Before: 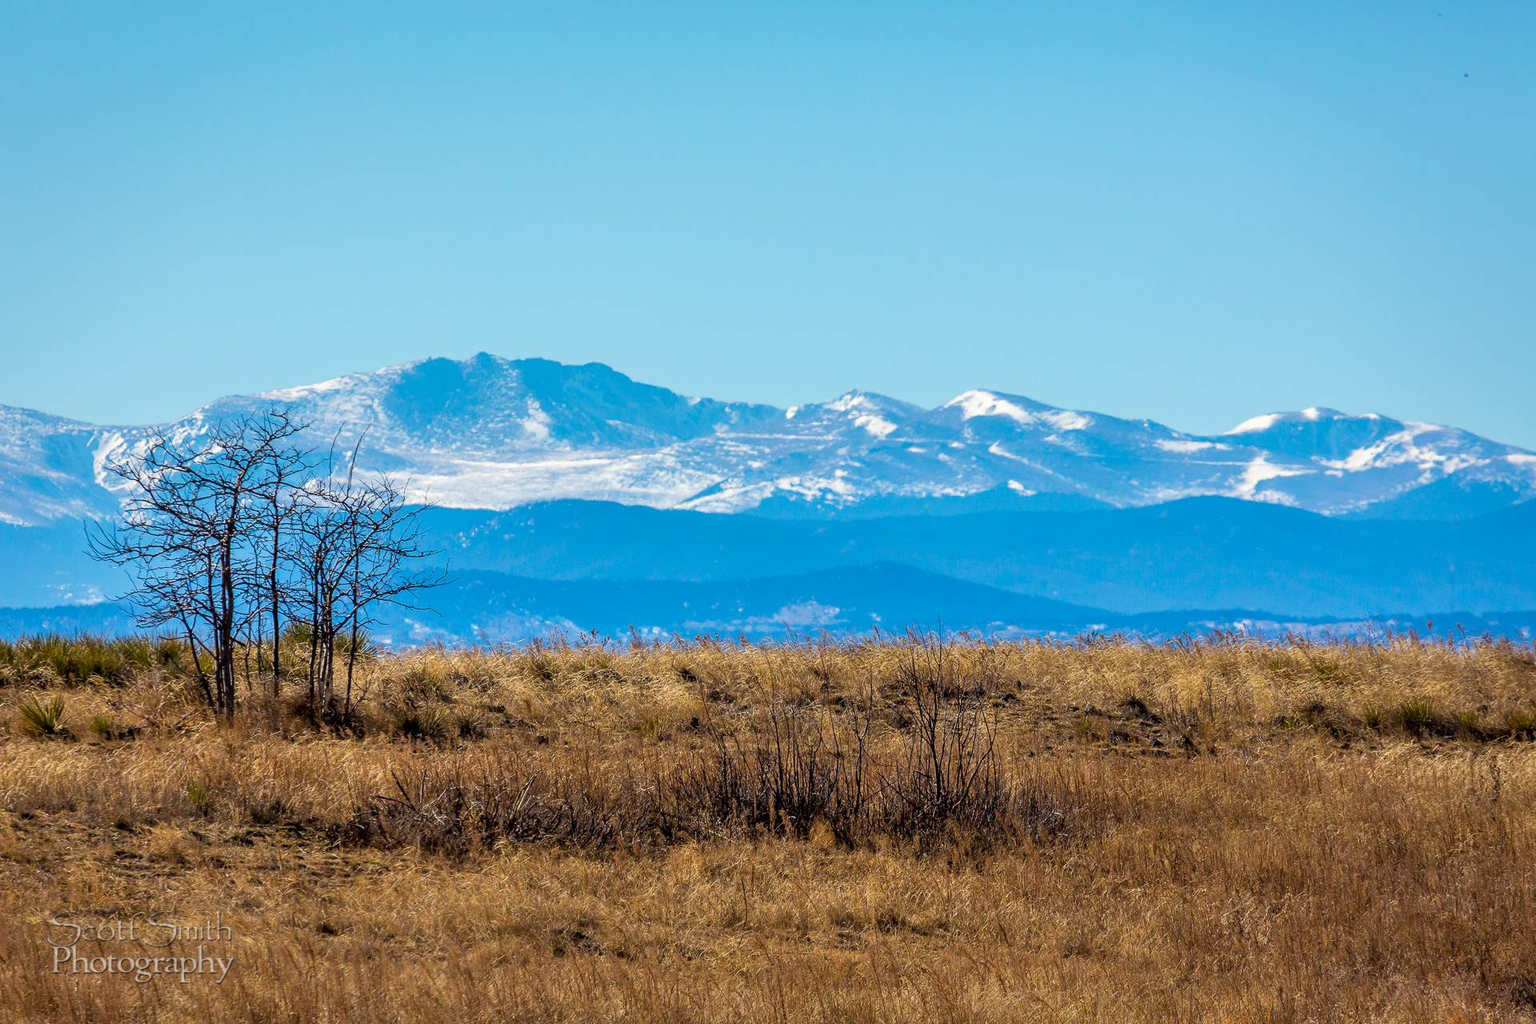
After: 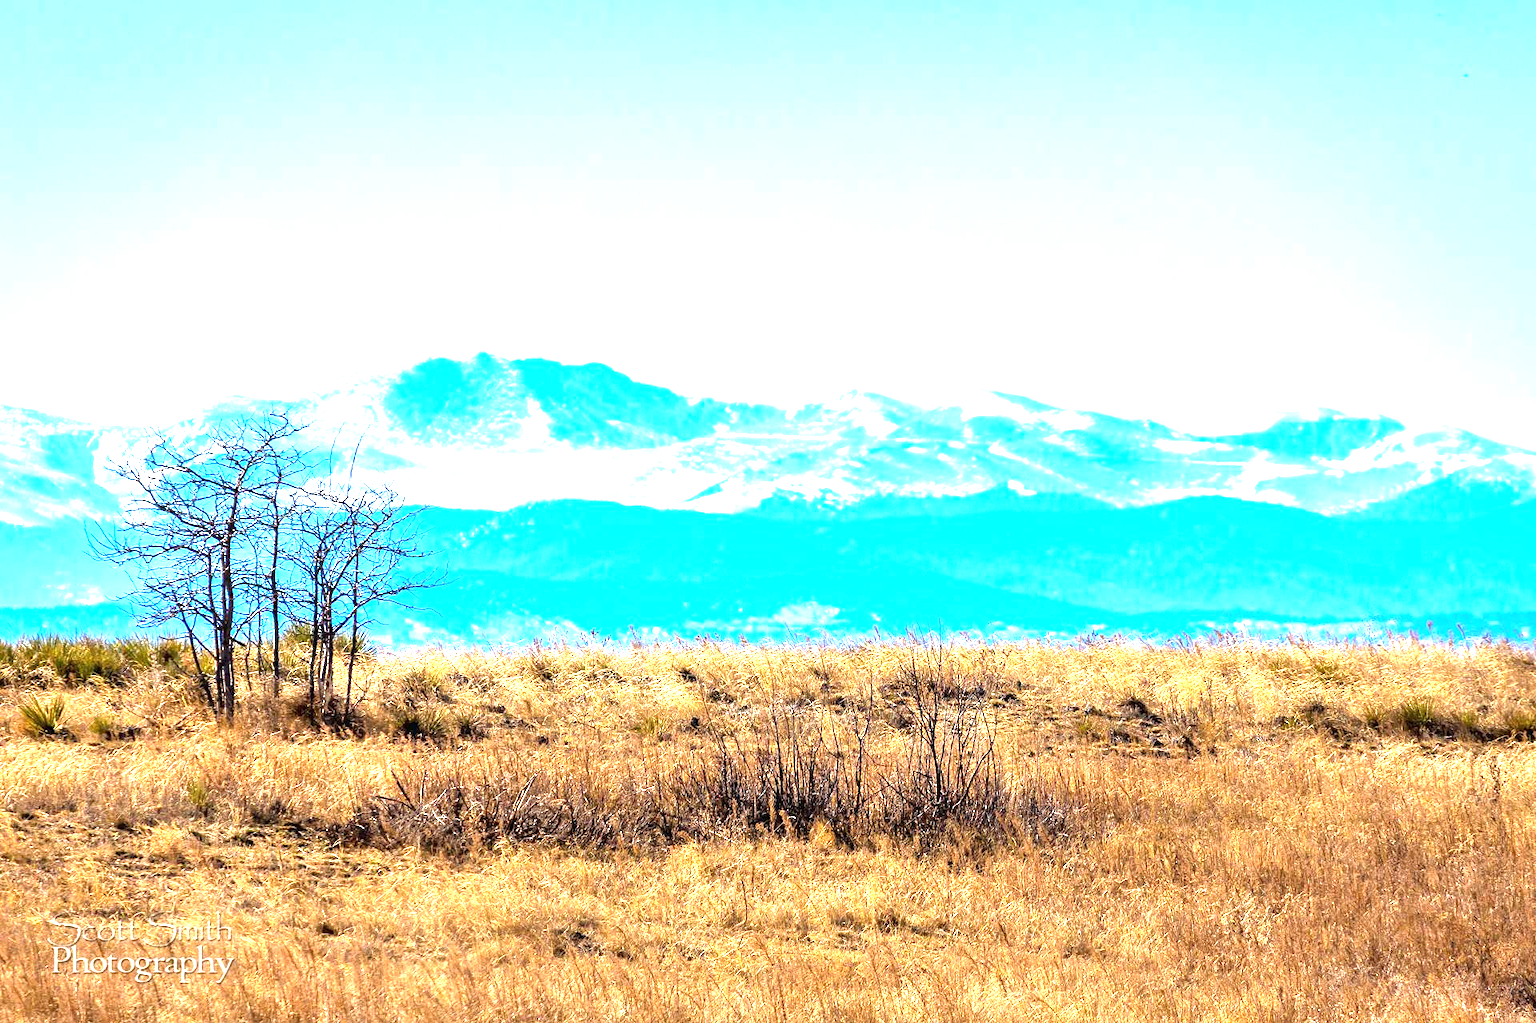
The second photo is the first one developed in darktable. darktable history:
exposure: black level correction 0, exposure 2 EV, compensate highlight preservation false
crop: bottom 0.071%
